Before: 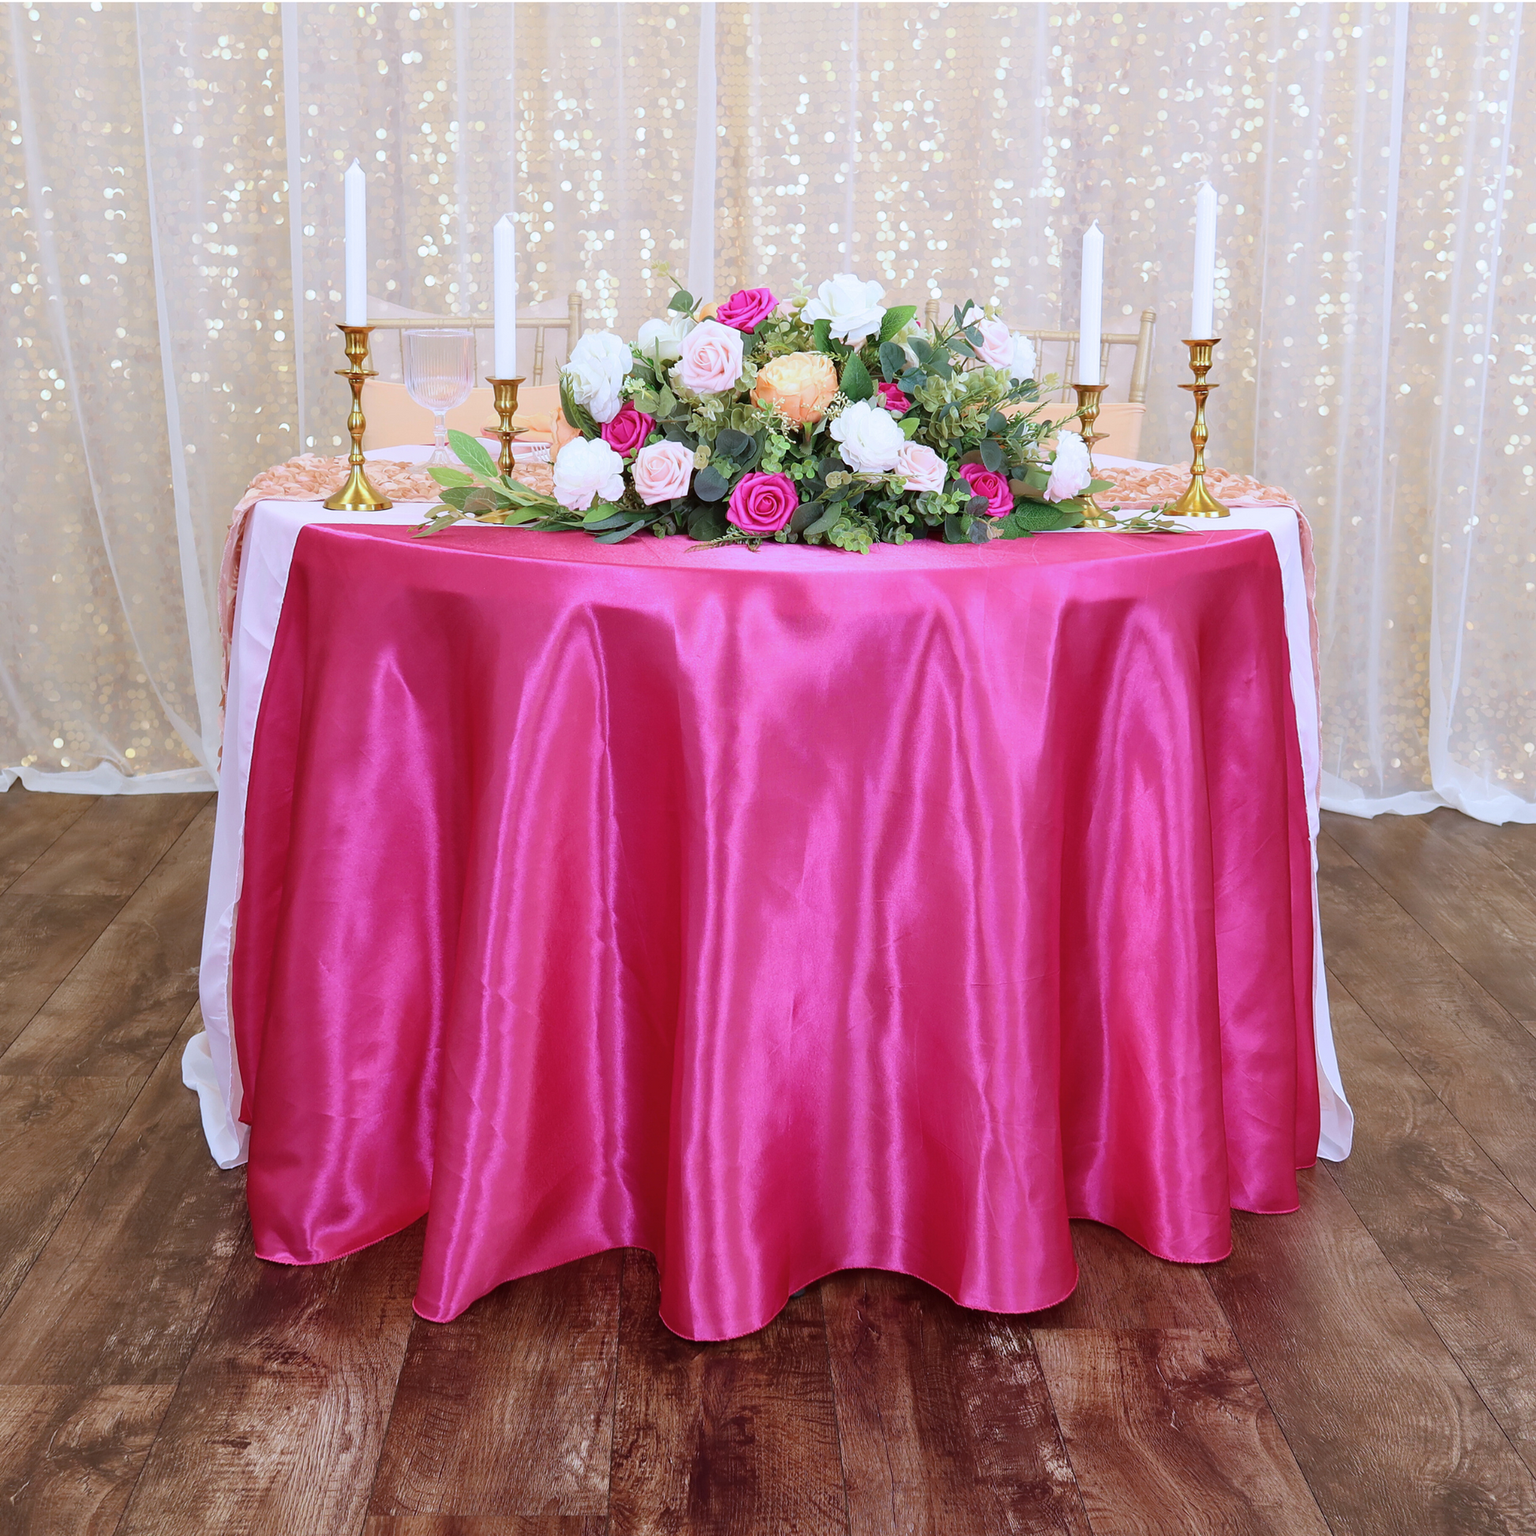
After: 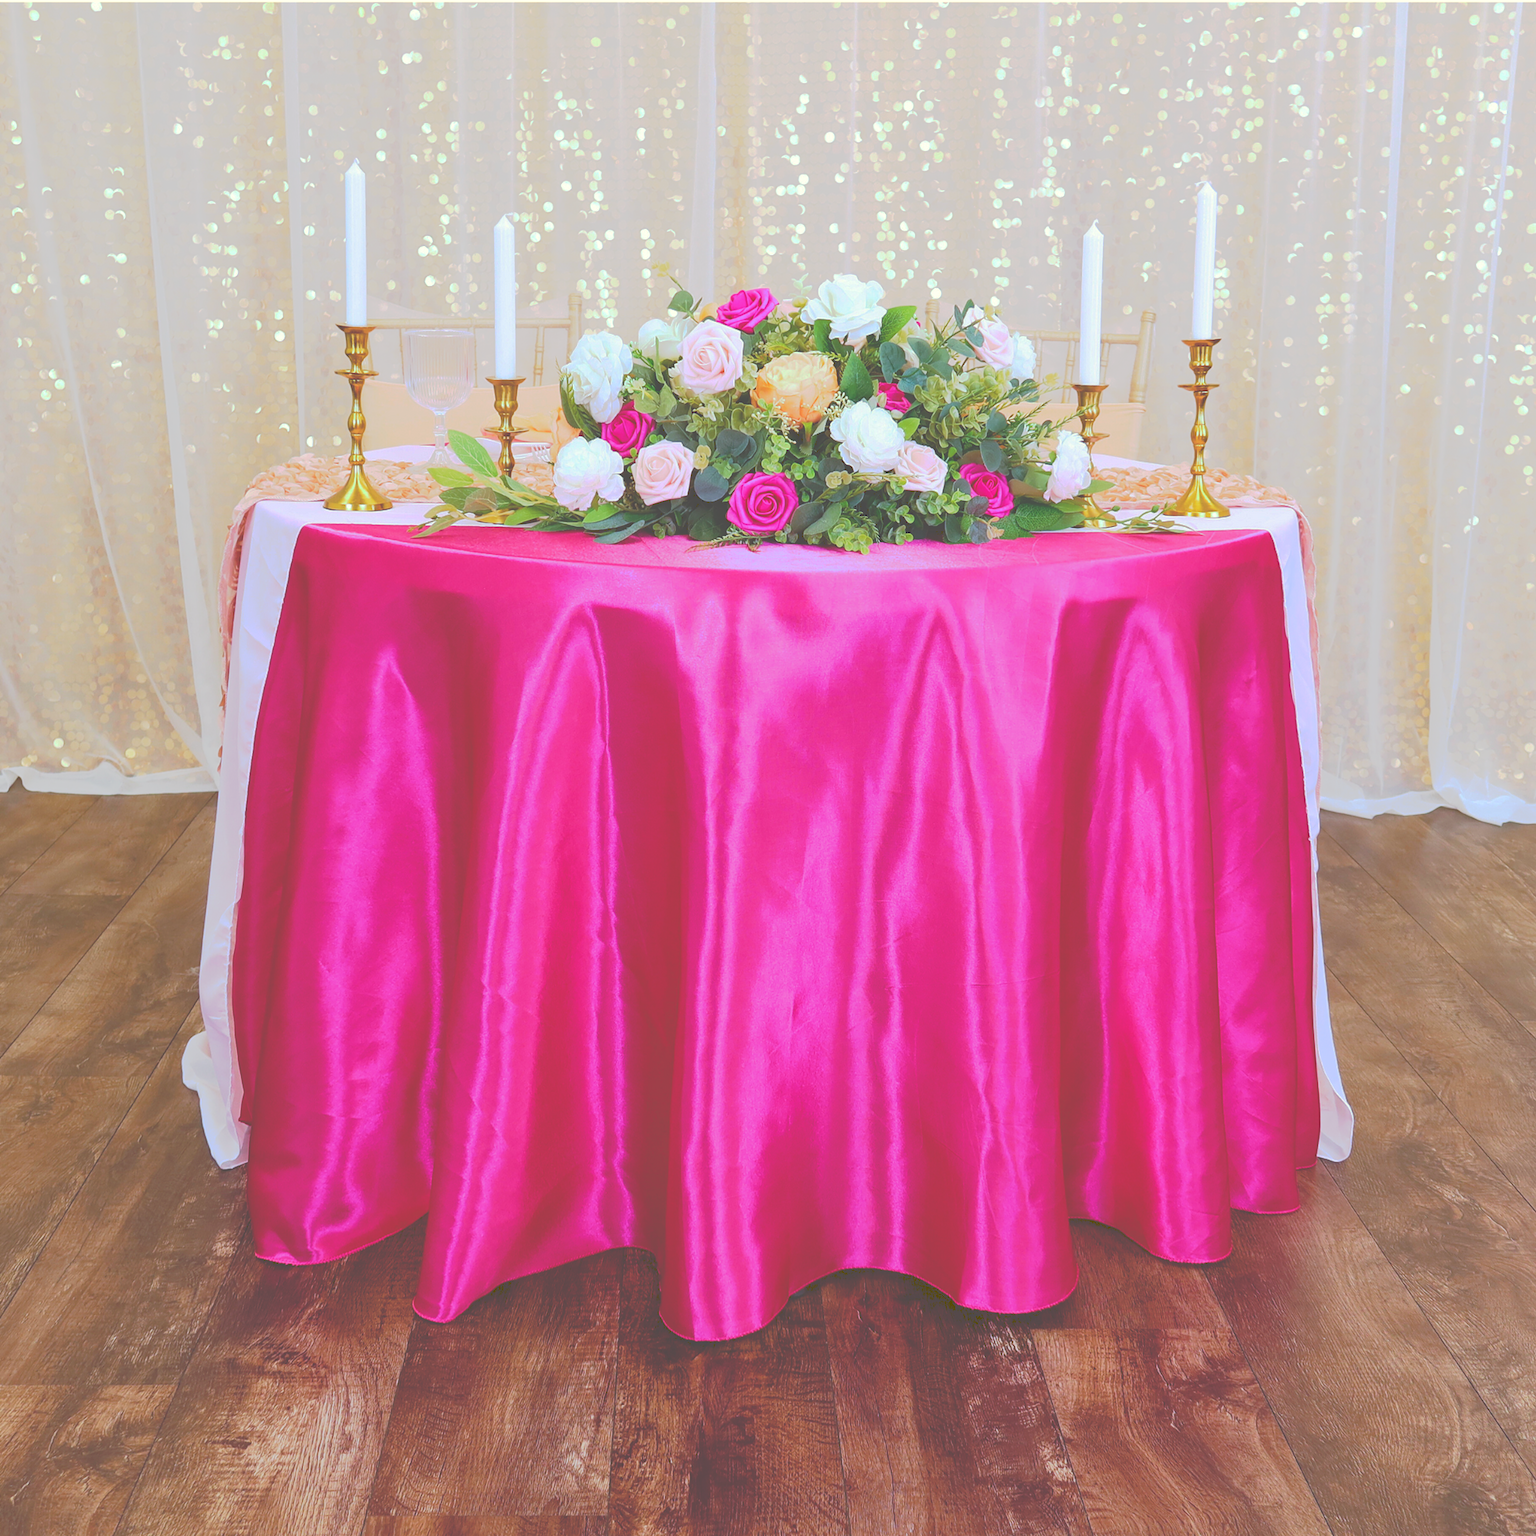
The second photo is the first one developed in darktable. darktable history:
color balance rgb: highlights gain › luminance 6.093%, highlights gain › chroma 2.501%, highlights gain › hue 89.09°, linear chroma grading › global chroma 0.386%, perceptual saturation grading › global saturation 36.74%, perceptual saturation grading › shadows 35.069%, global vibrance 20%
tone curve: curves: ch0 [(0, 0) (0.003, 0.313) (0.011, 0.317) (0.025, 0.317) (0.044, 0.322) (0.069, 0.327) (0.1, 0.335) (0.136, 0.347) (0.177, 0.364) (0.224, 0.384) (0.277, 0.421) (0.335, 0.459) (0.399, 0.501) (0.468, 0.554) (0.543, 0.611) (0.623, 0.679) (0.709, 0.751) (0.801, 0.804) (0.898, 0.844) (1, 1)], preserve colors none
